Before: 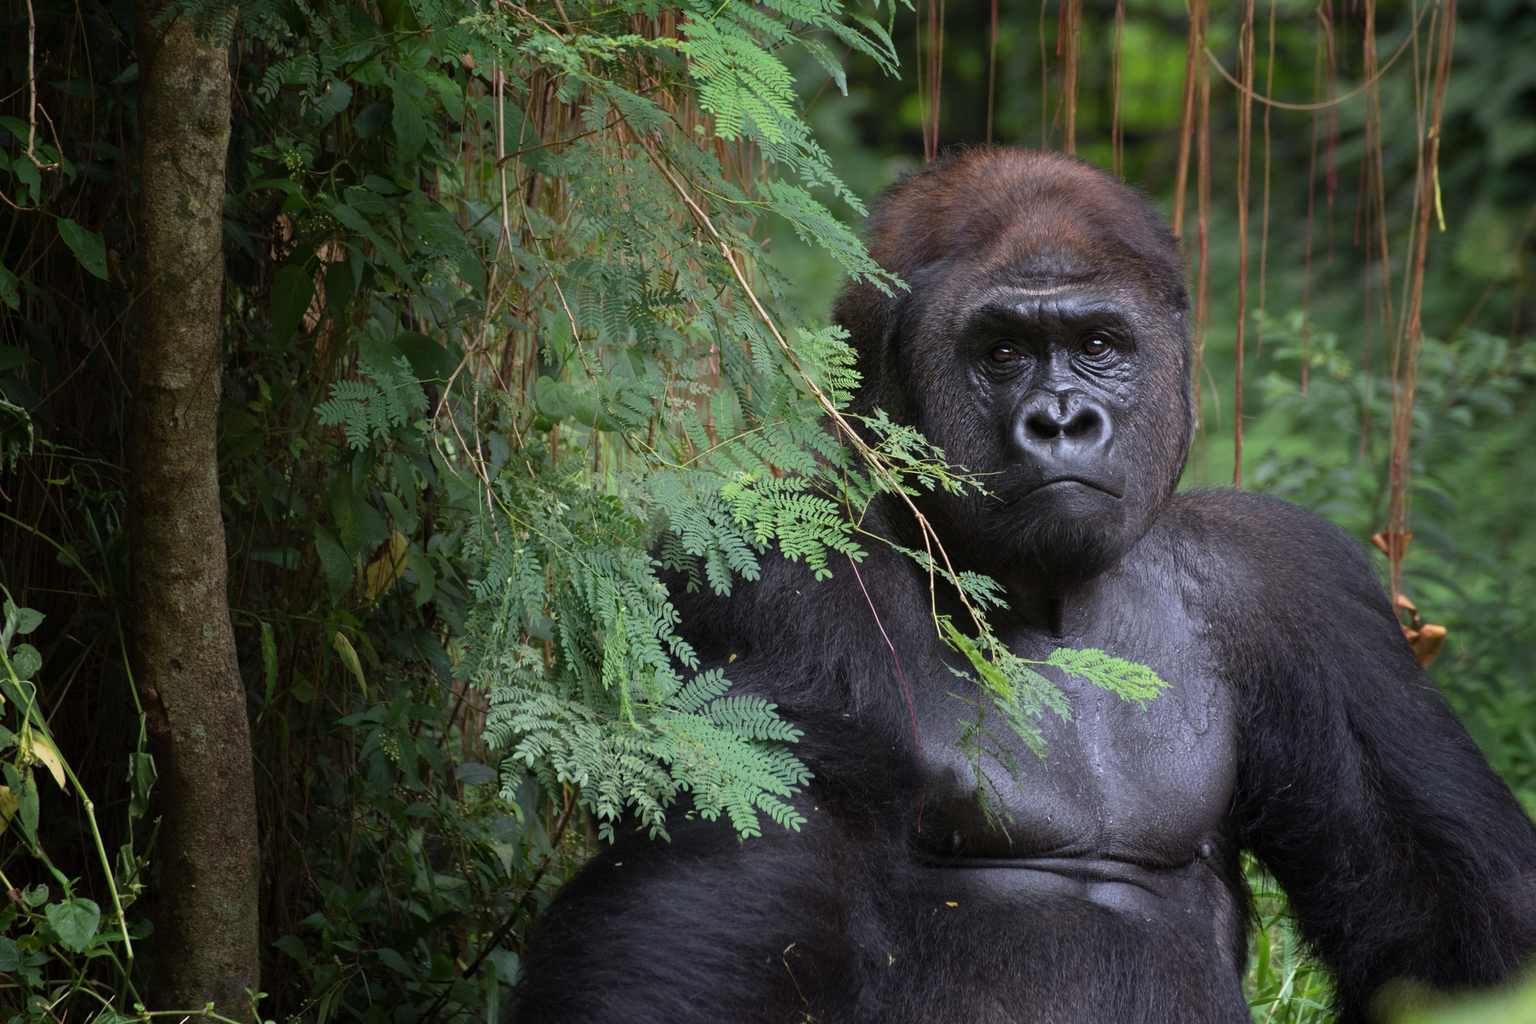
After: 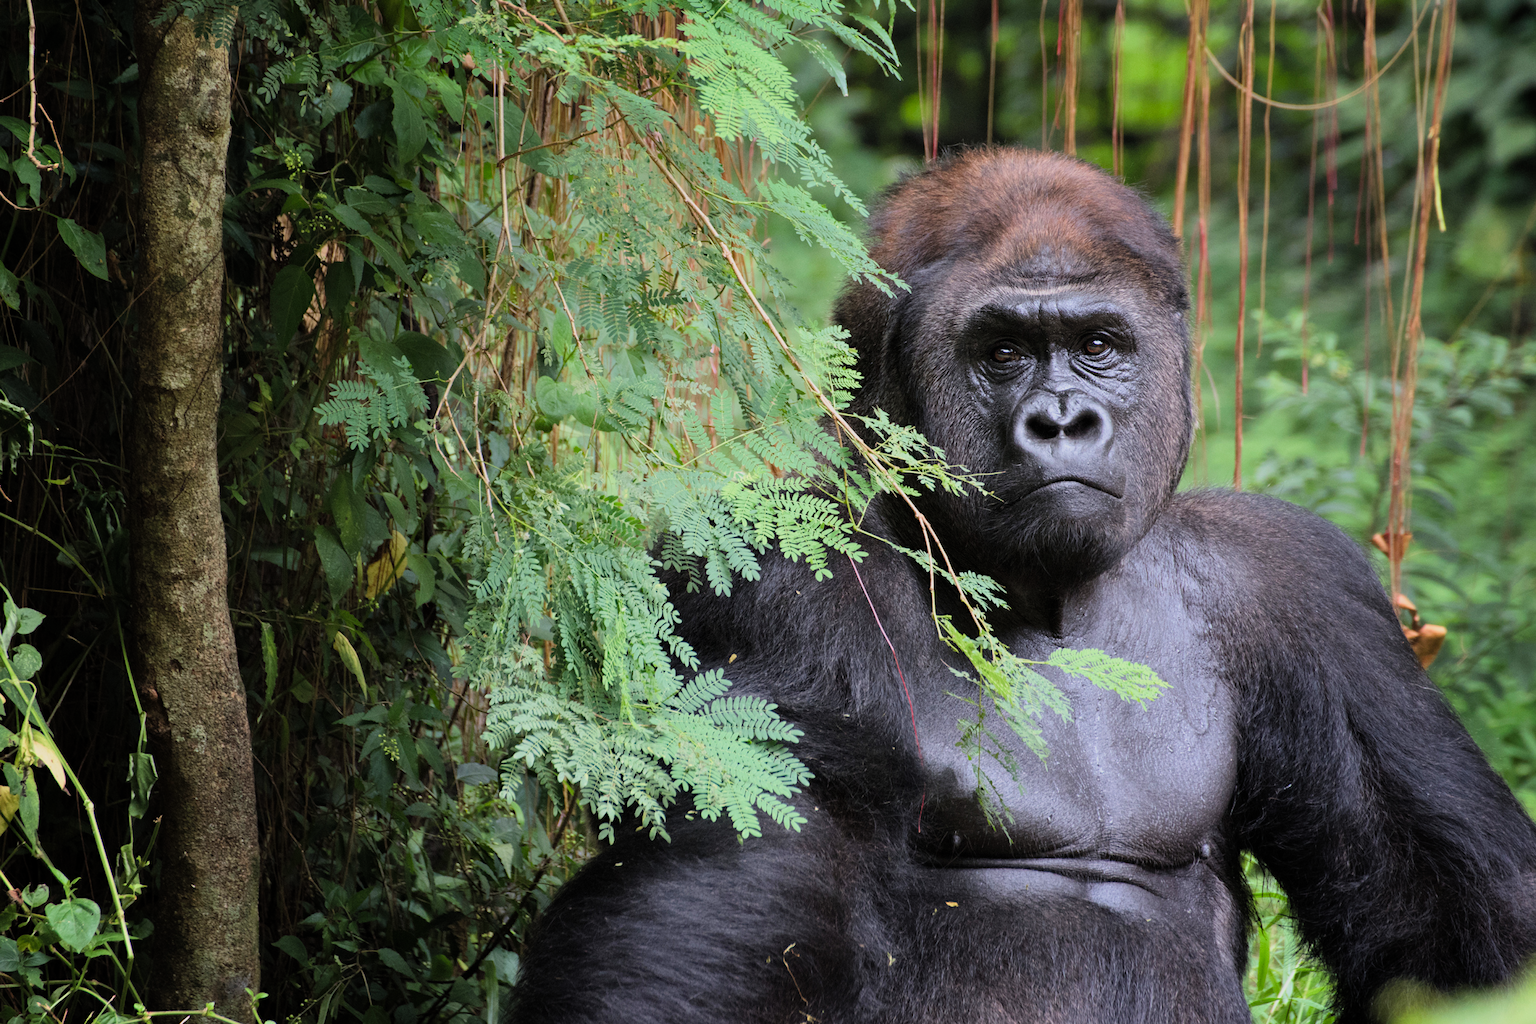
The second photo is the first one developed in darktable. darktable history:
filmic rgb: middle gray luminance 29.23%, black relative exposure -10.35 EV, white relative exposure 5.48 EV, threshold -0.291 EV, transition 3.19 EV, structure ↔ texture 99.19%, target black luminance 0%, hardness 3.96, latitude 1.7%, contrast 1.126, highlights saturation mix 4.93%, shadows ↔ highlights balance 15.25%, color science v5 (2021), contrast in shadows safe, contrast in highlights safe, enable highlight reconstruction true
shadows and highlights: shadows 29.66, highlights -30.4, low approximation 0.01, soften with gaussian
exposure: black level correction 0, exposure 1 EV, compensate exposure bias true, compensate highlight preservation false
